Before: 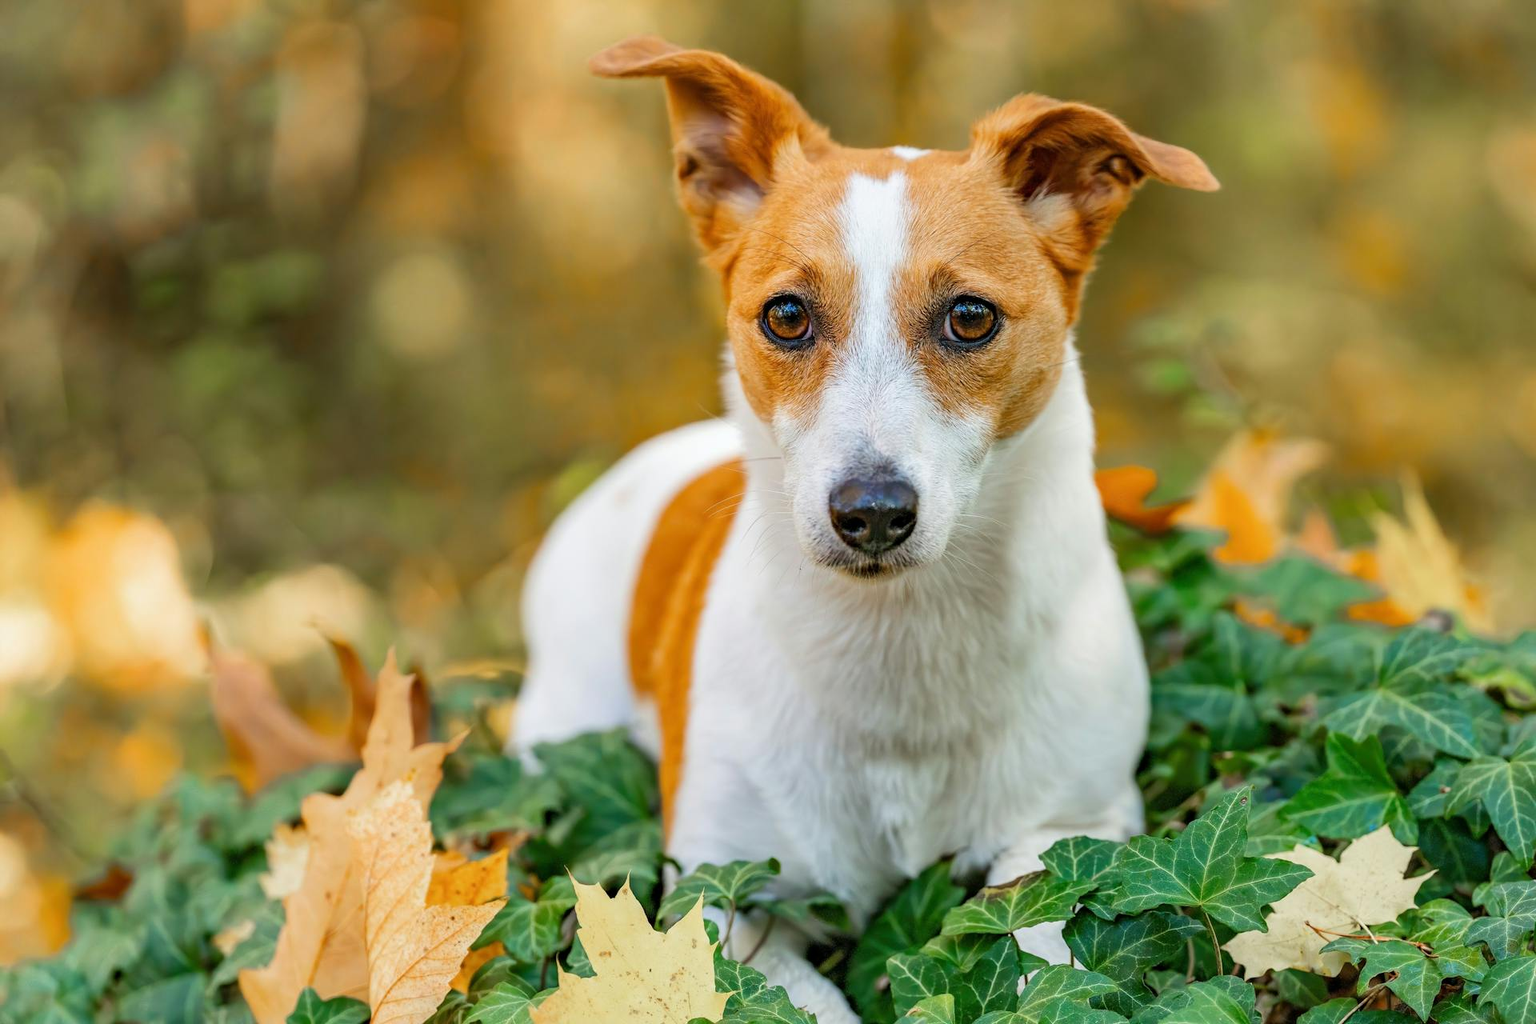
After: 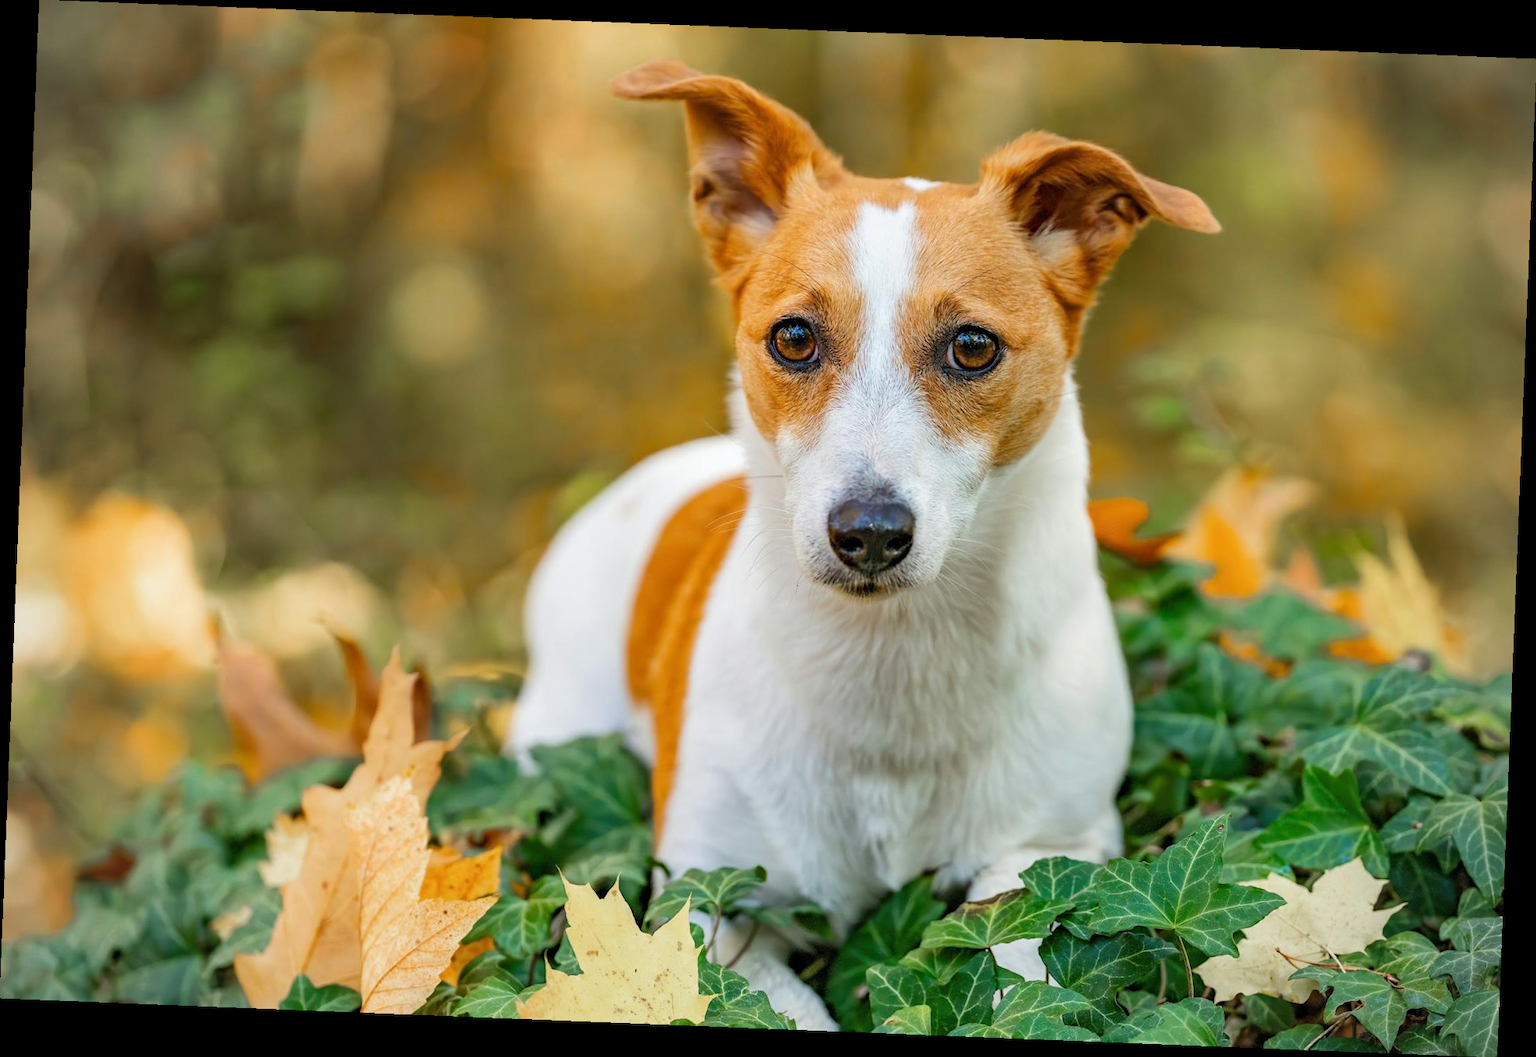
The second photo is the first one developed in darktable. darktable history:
vignetting: fall-off radius 60.92%
rotate and perspective: rotation 2.27°, automatic cropping off
tone equalizer: on, module defaults
